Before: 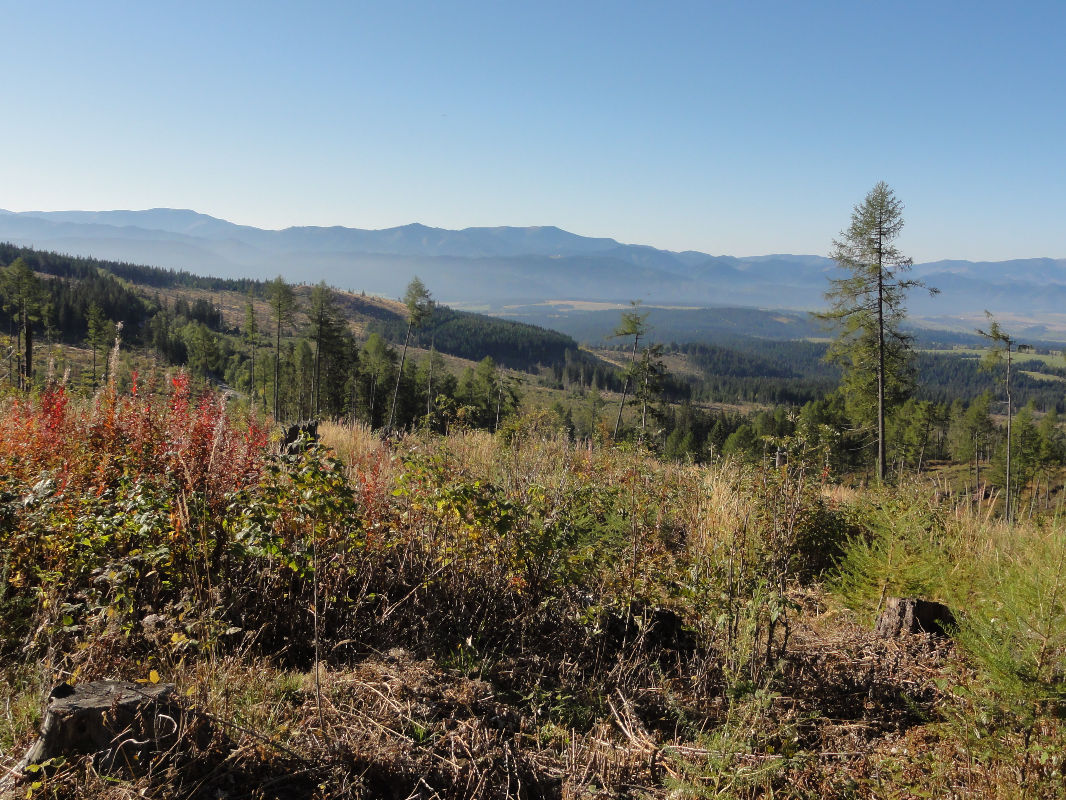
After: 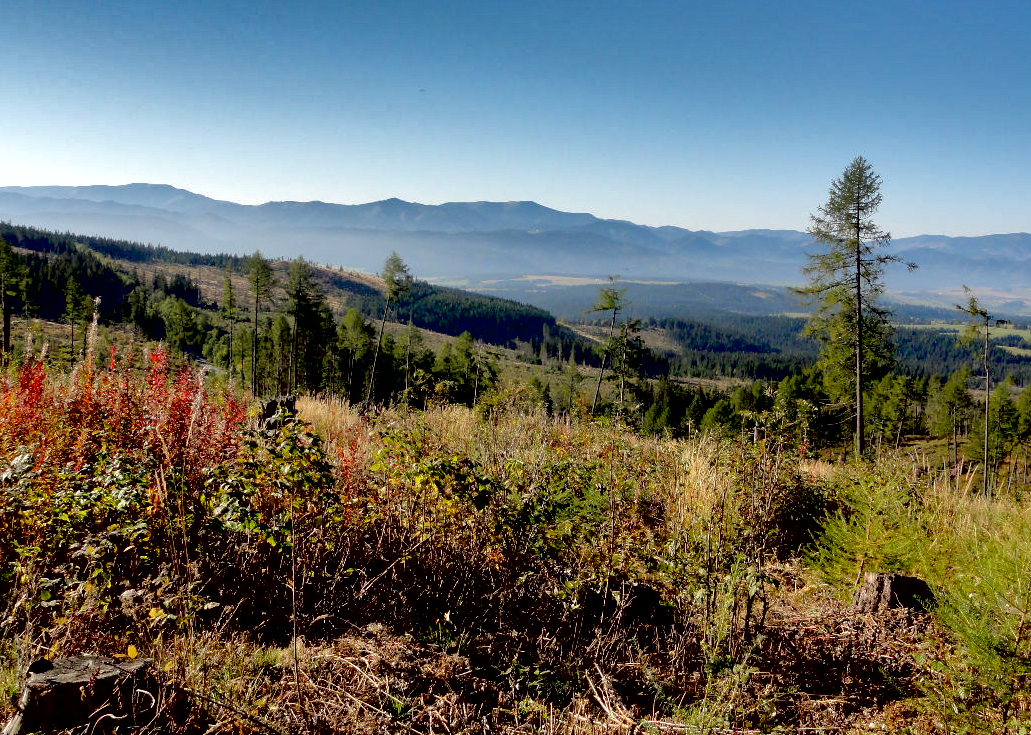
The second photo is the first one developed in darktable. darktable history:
shadows and highlights: shadows 20.78, highlights -82.92, soften with gaussian
crop: left 2.104%, top 3.184%, right 1.086%, bottom 4.936%
exposure: black level correction 0.03, exposure 0.334 EV, compensate highlight preservation false
